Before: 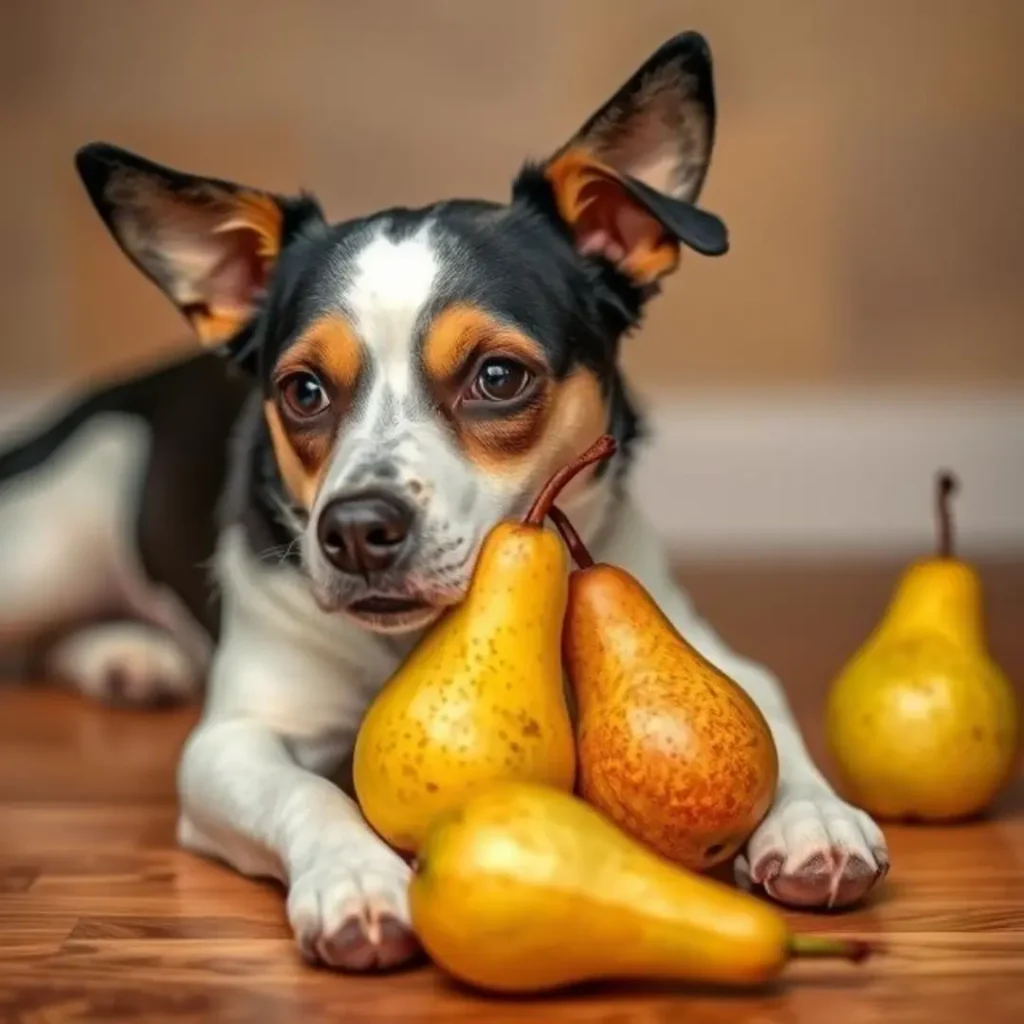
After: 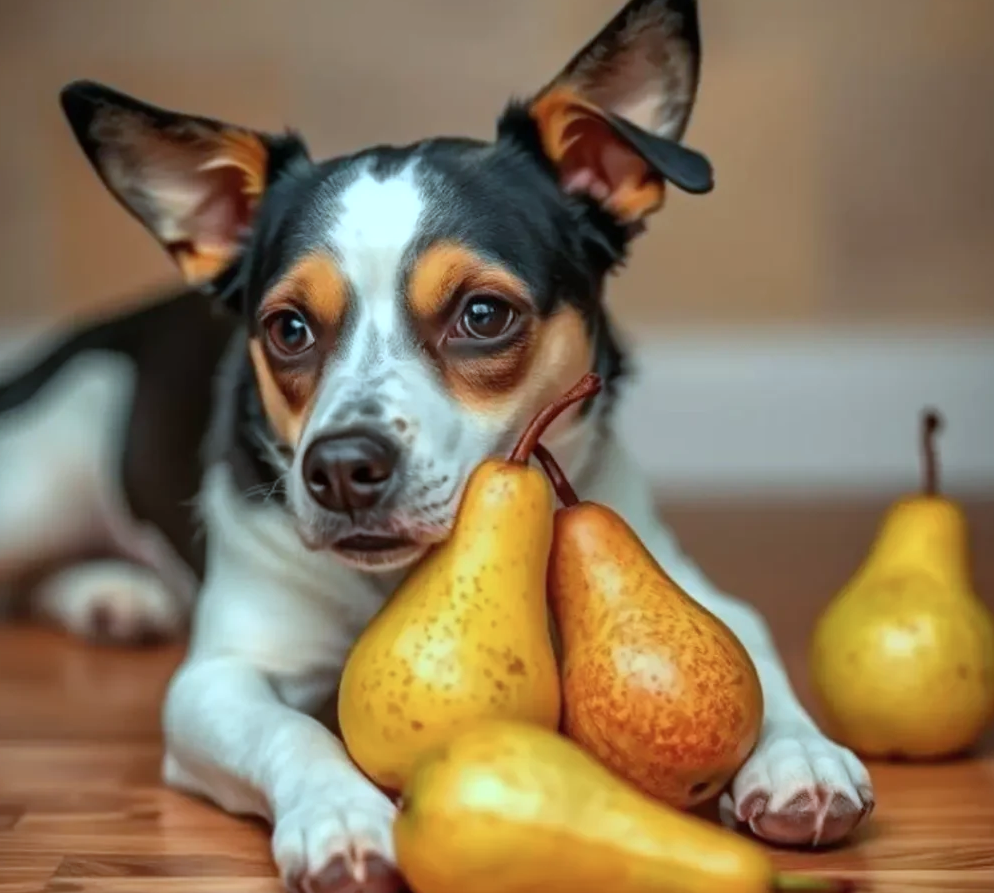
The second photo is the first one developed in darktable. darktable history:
crop: left 1.507%, top 6.147%, right 1.379%, bottom 6.637%
color correction: highlights a* -11.71, highlights b* -15.58
